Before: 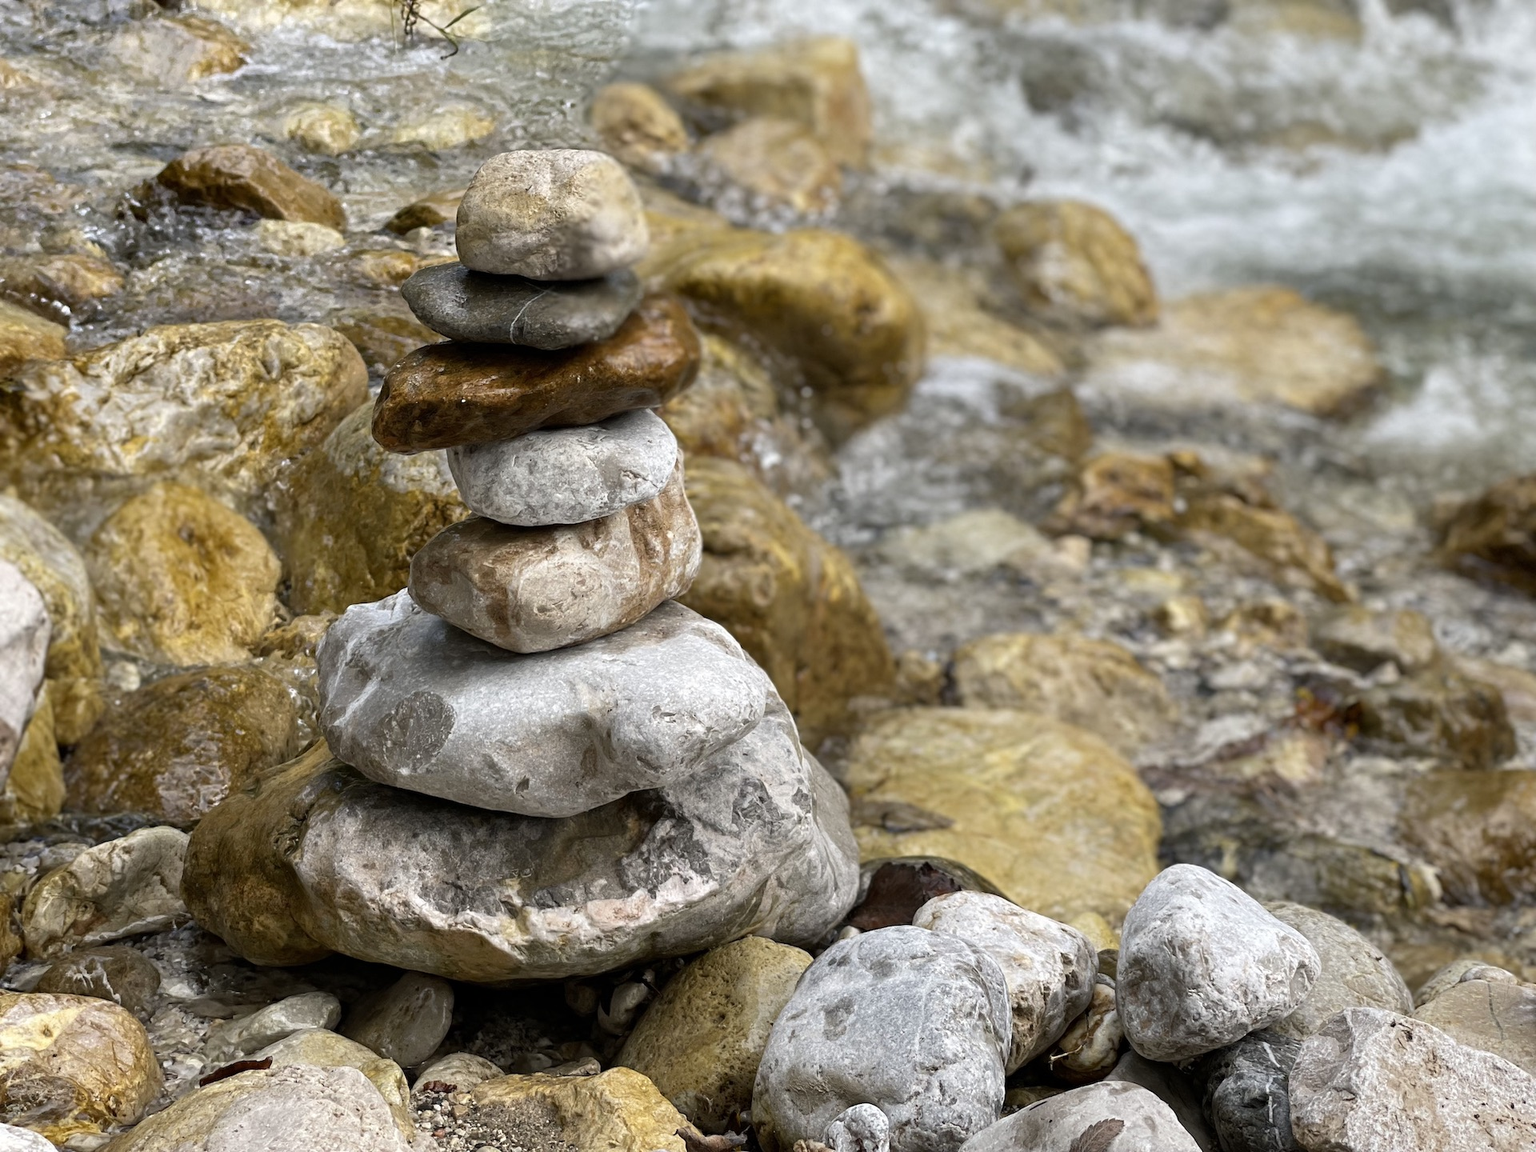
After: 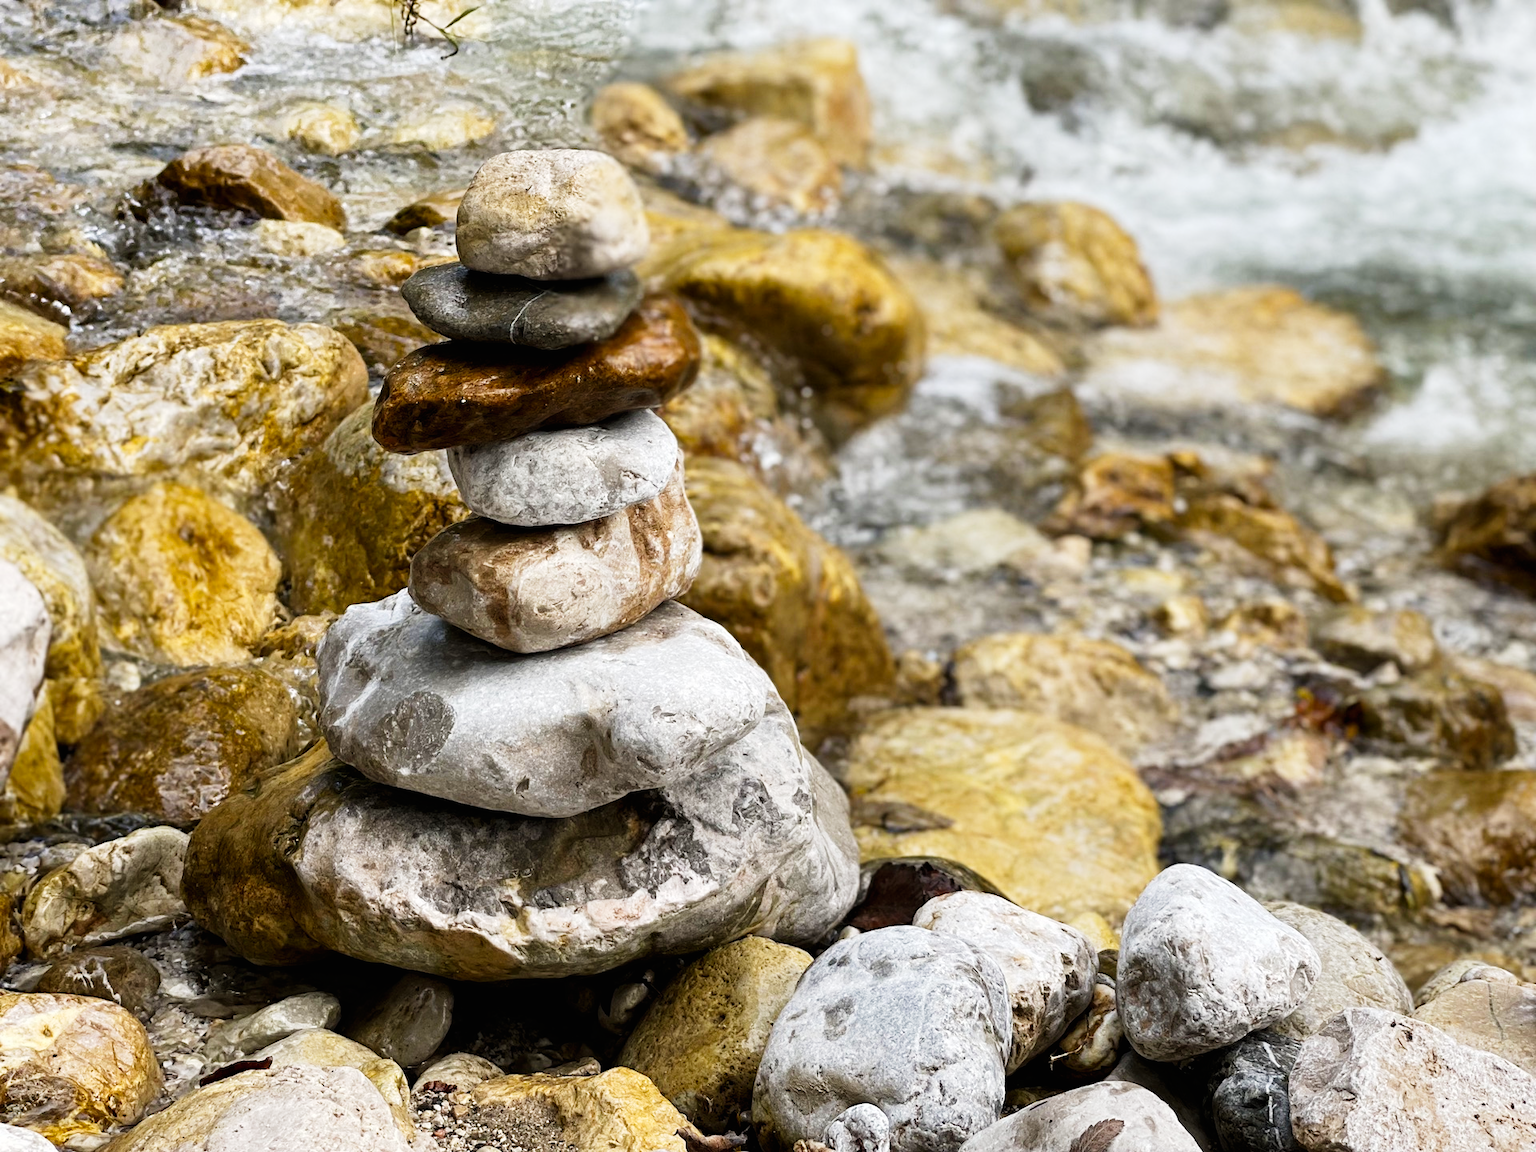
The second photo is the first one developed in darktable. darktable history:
color zones: curves: ch0 [(0.068, 0.464) (0.25, 0.5) (0.48, 0.508) (0.75, 0.536) (0.886, 0.476) (0.967, 0.456)]; ch1 [(0.066, 0.456) (0.25, 0.5) (0.616, 0.508) (0.746, 0.56) (0.934, 0.444)]
tone curve: curves: ch0 [(0, 0.006) (0.046, 0.011) (0.13, 0.062) (0.338, 0.327) (0.494, 0.55) (0.728, 0.835) (1, 1)]; ch1 [(0, 0) (0.346, 0.324) (0.45, 0.431) (0.5, 0.5) (0.522, 0.517) (0.55, 0.57) (1, 1)]; ch2 [(0, 0) (0.453, 0.418) (0.5, 0.5) (0.526, 0.524) (0.554, 0.598) (0.622, 0.679) (0.707, 0.761) (1, 1)], preserve colors none
